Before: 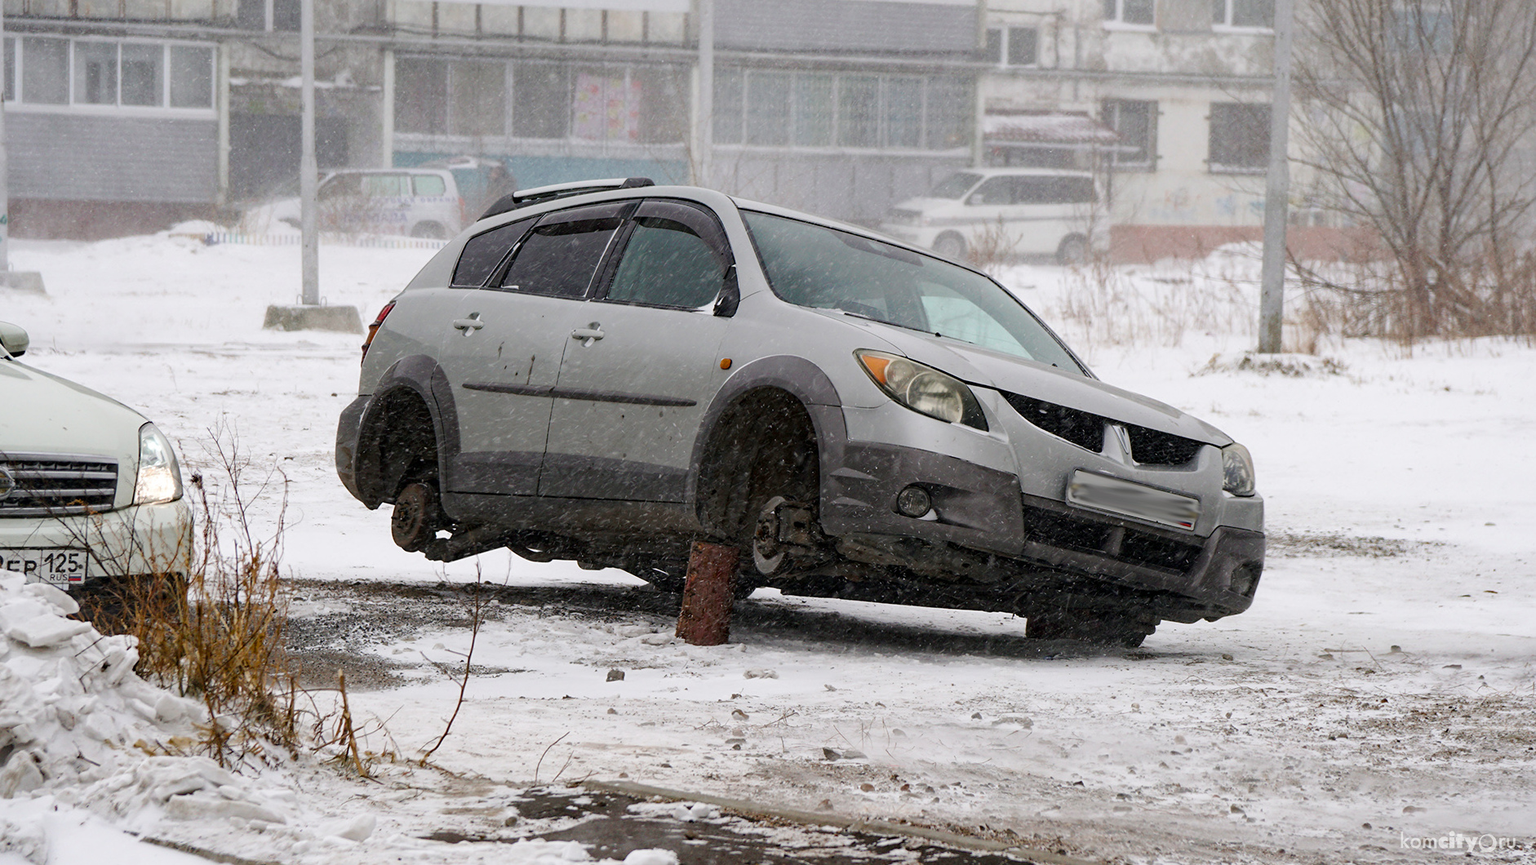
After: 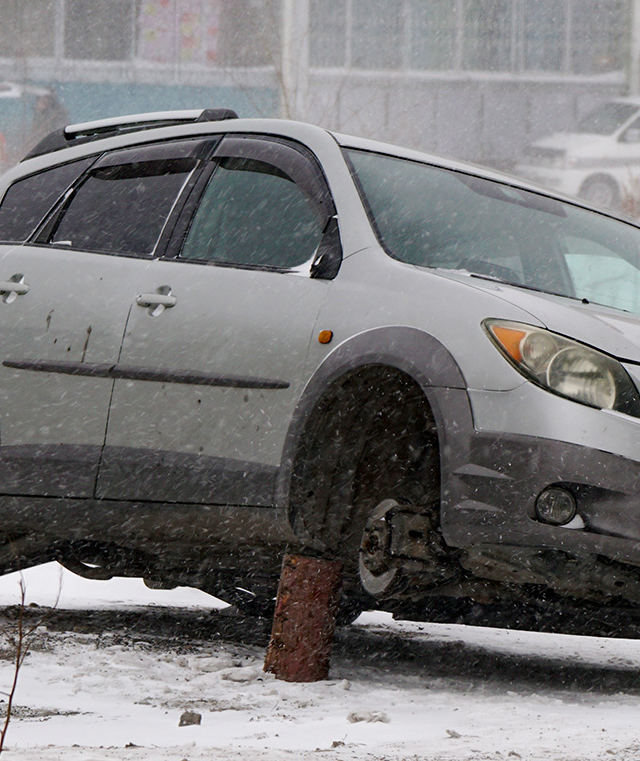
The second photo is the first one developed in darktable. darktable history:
crop and rotate: left 29.975%, top 10.343%, right 35.997%, bottom 17.802%
